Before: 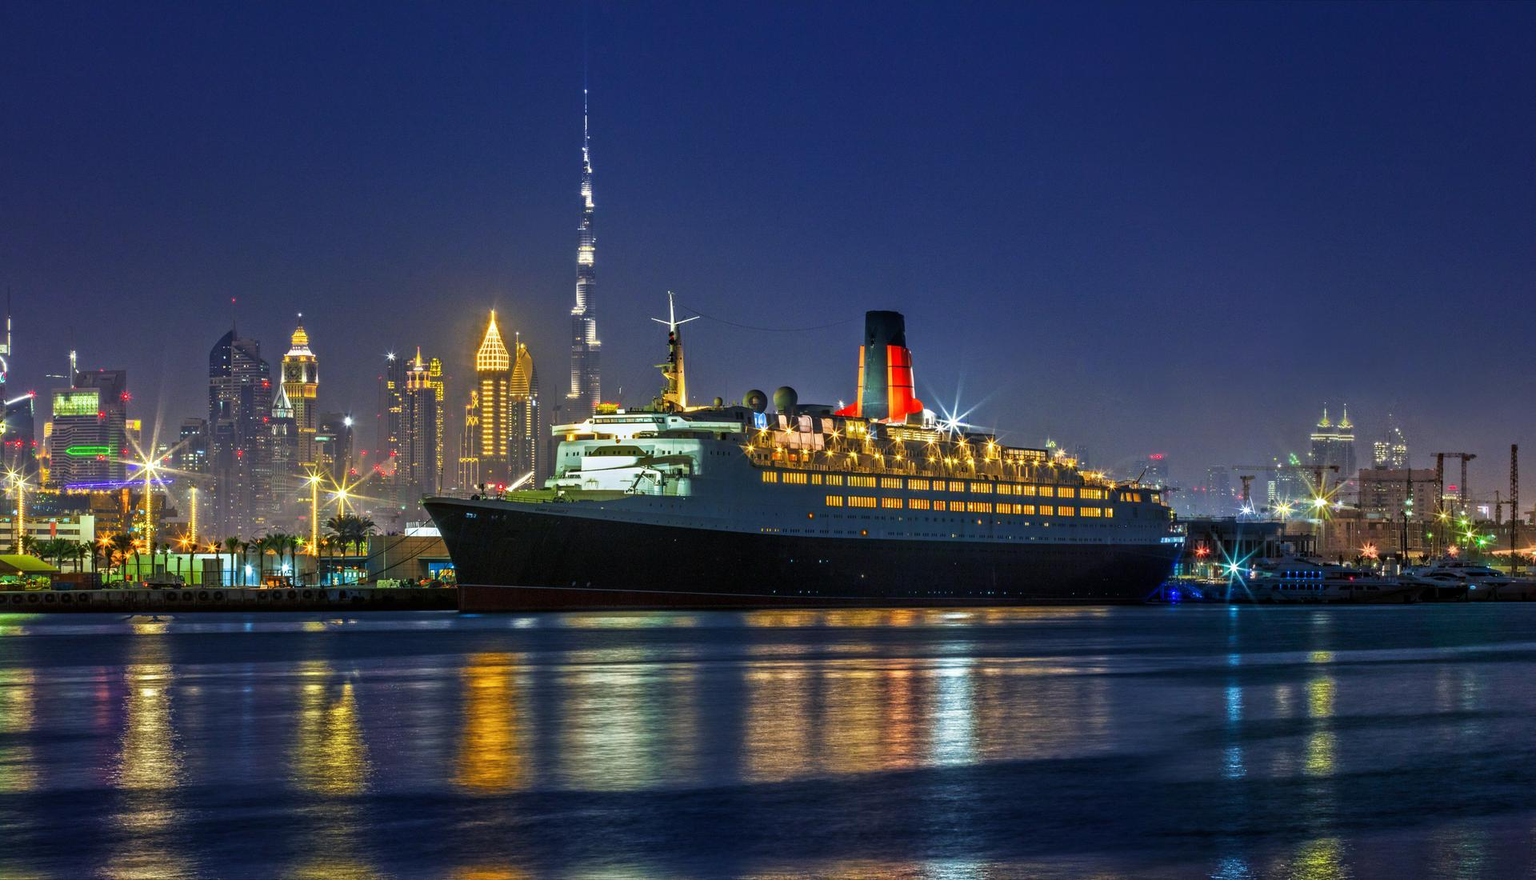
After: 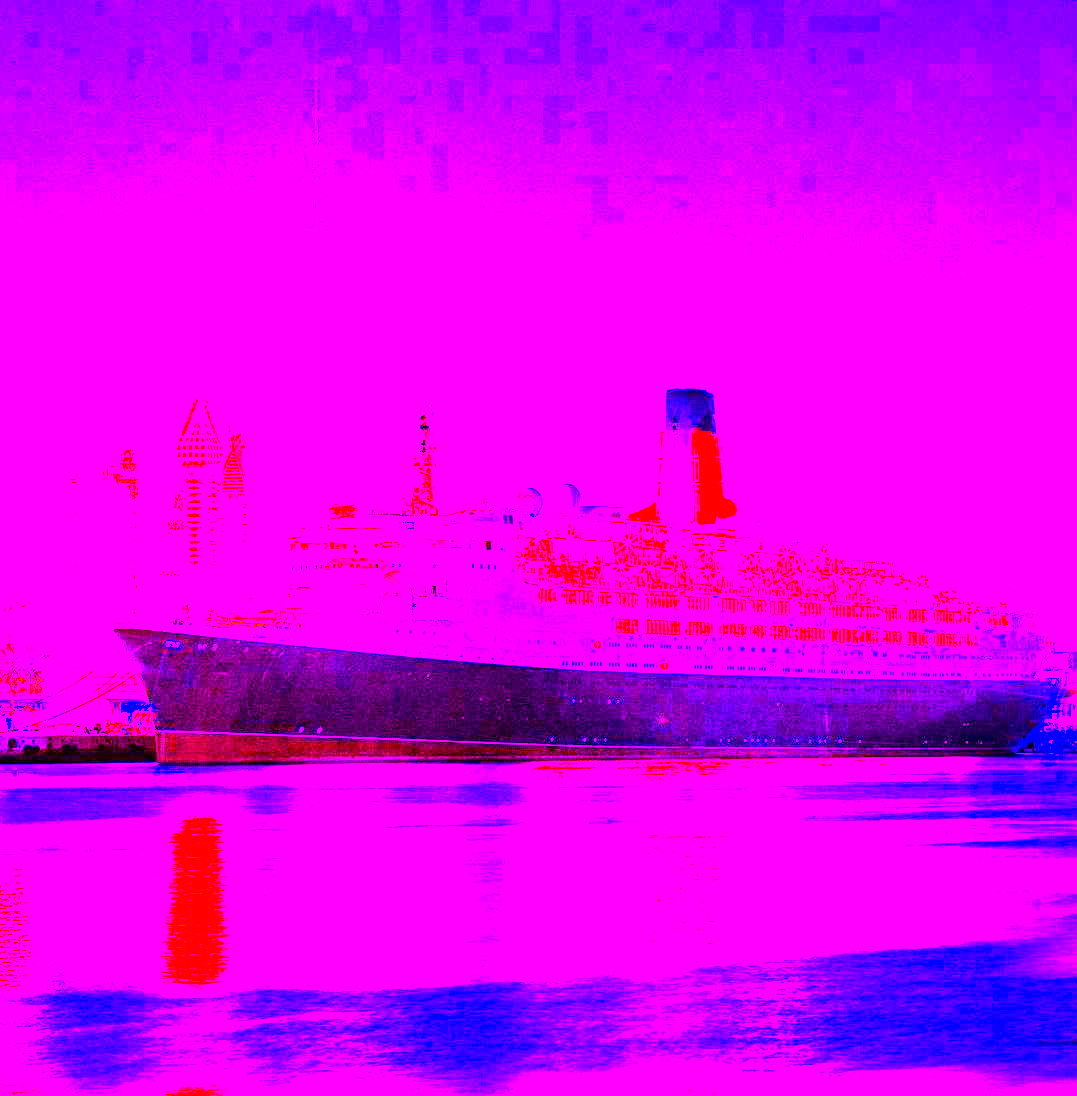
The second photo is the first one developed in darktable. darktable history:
exposure: exposure 0.197 EV, compensate highlight preservation false
white balance: red 8, blue 8
color balance rgb: perceptual saturation grading › global saturation 20%, global vibrance 20%
crop: left 21.674%, right 22.086%
color correction: highlights a* -0.182, highlights b* -0.124
